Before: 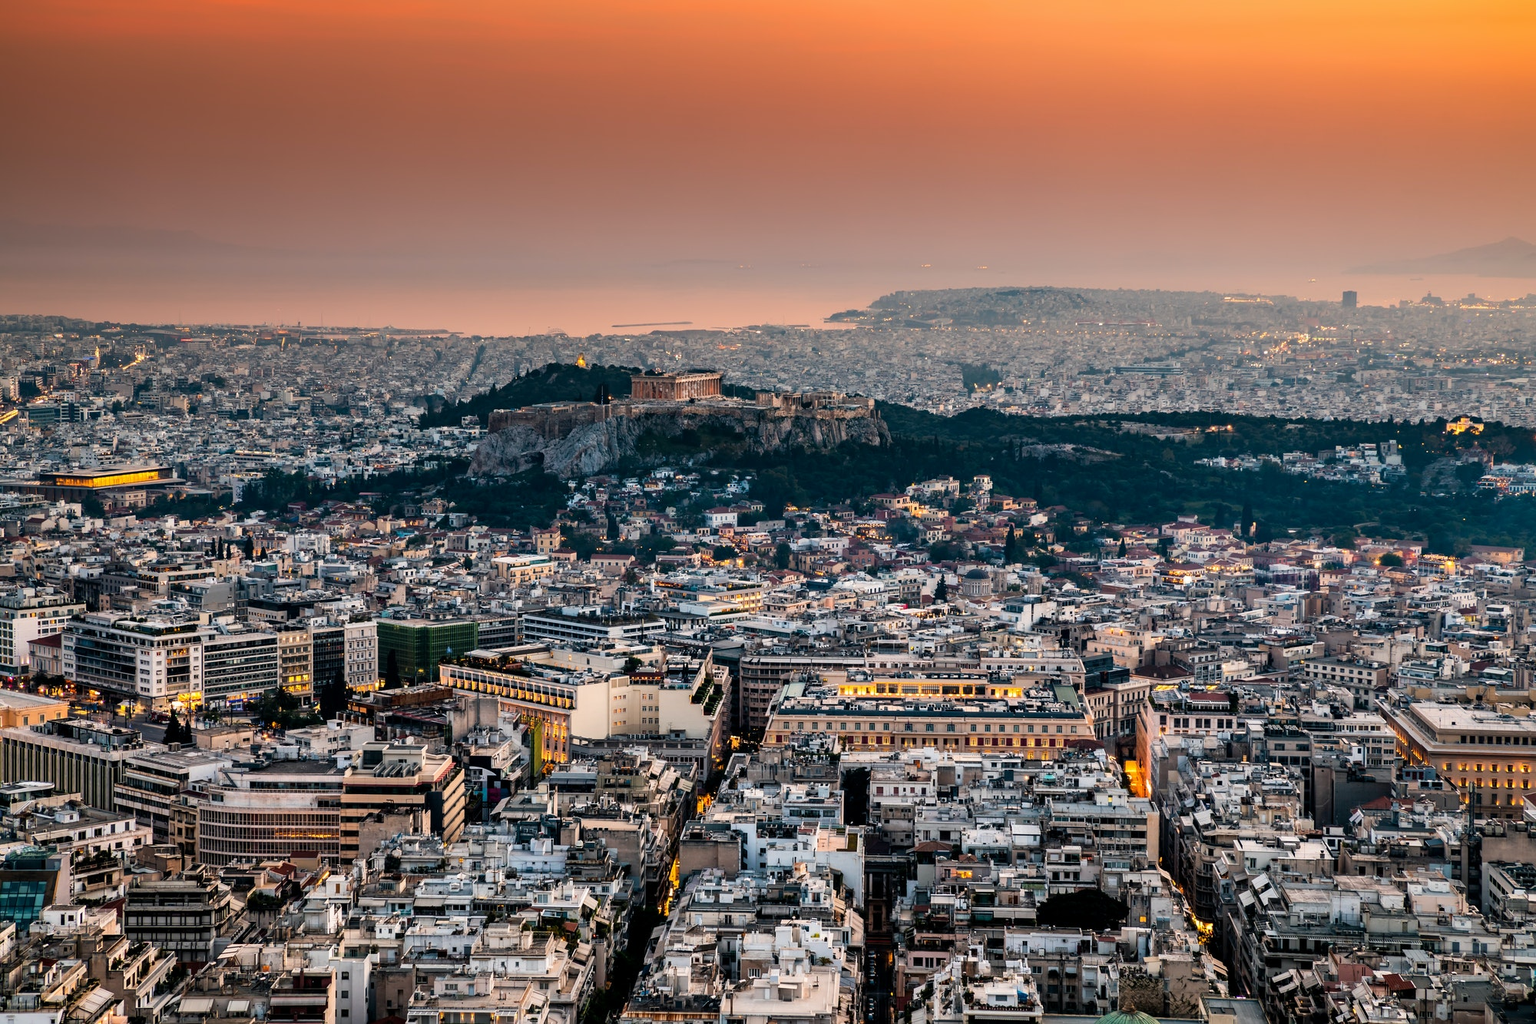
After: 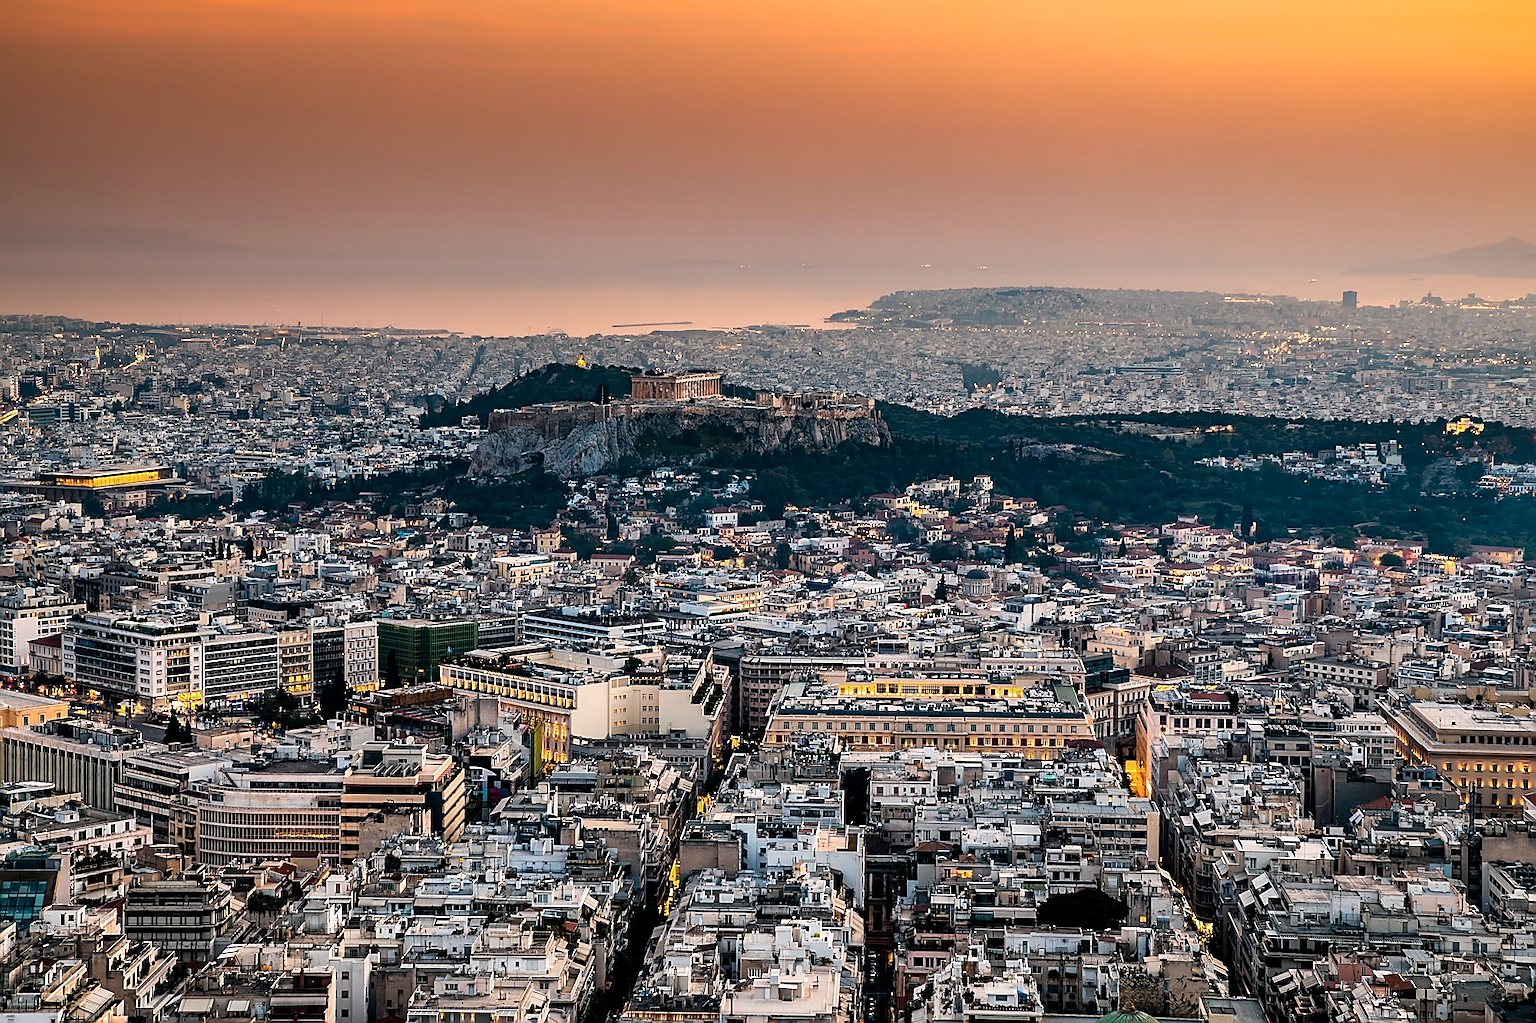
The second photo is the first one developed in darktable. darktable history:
color zones: curves: ch0 [(0, 0.558) (0.143, 0.548) (0.286, 0.447) (0.429, 0.259) (0.571, 0.5) (0.714, 0.5) (0.857, 0.593) (1, 0.558)]; ch1 [(0, 0.543) (0.01, 0.544) (0.12, 0.492) (0.248, 0.458) (0.5, 0.534) (0.748, 0.5) (0.99, 0.469) (1, 0.543)]; ch2 [(0, 0.507) (0.143, 0.522) (0.286, 0.505) (0.429, 0.5) (0.571, 0.5) (0.714, 0.5) (0.857, 0.5) (1, 0.507)]
sharpen: radius 1.392, amount 1.257, threshold 0.818
